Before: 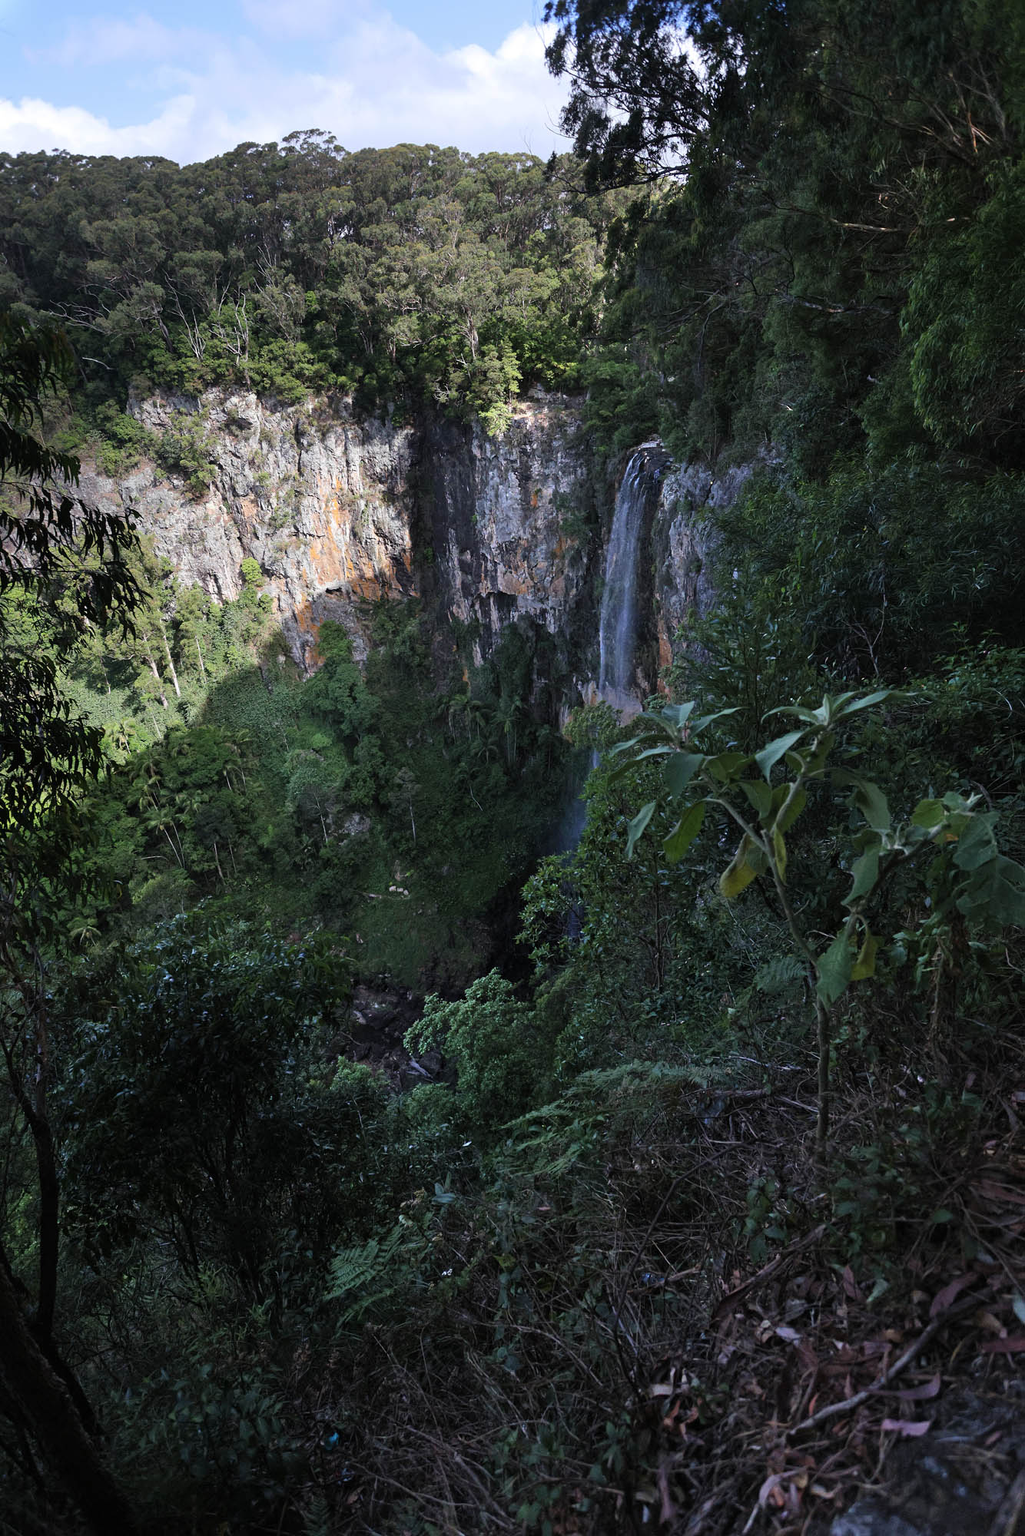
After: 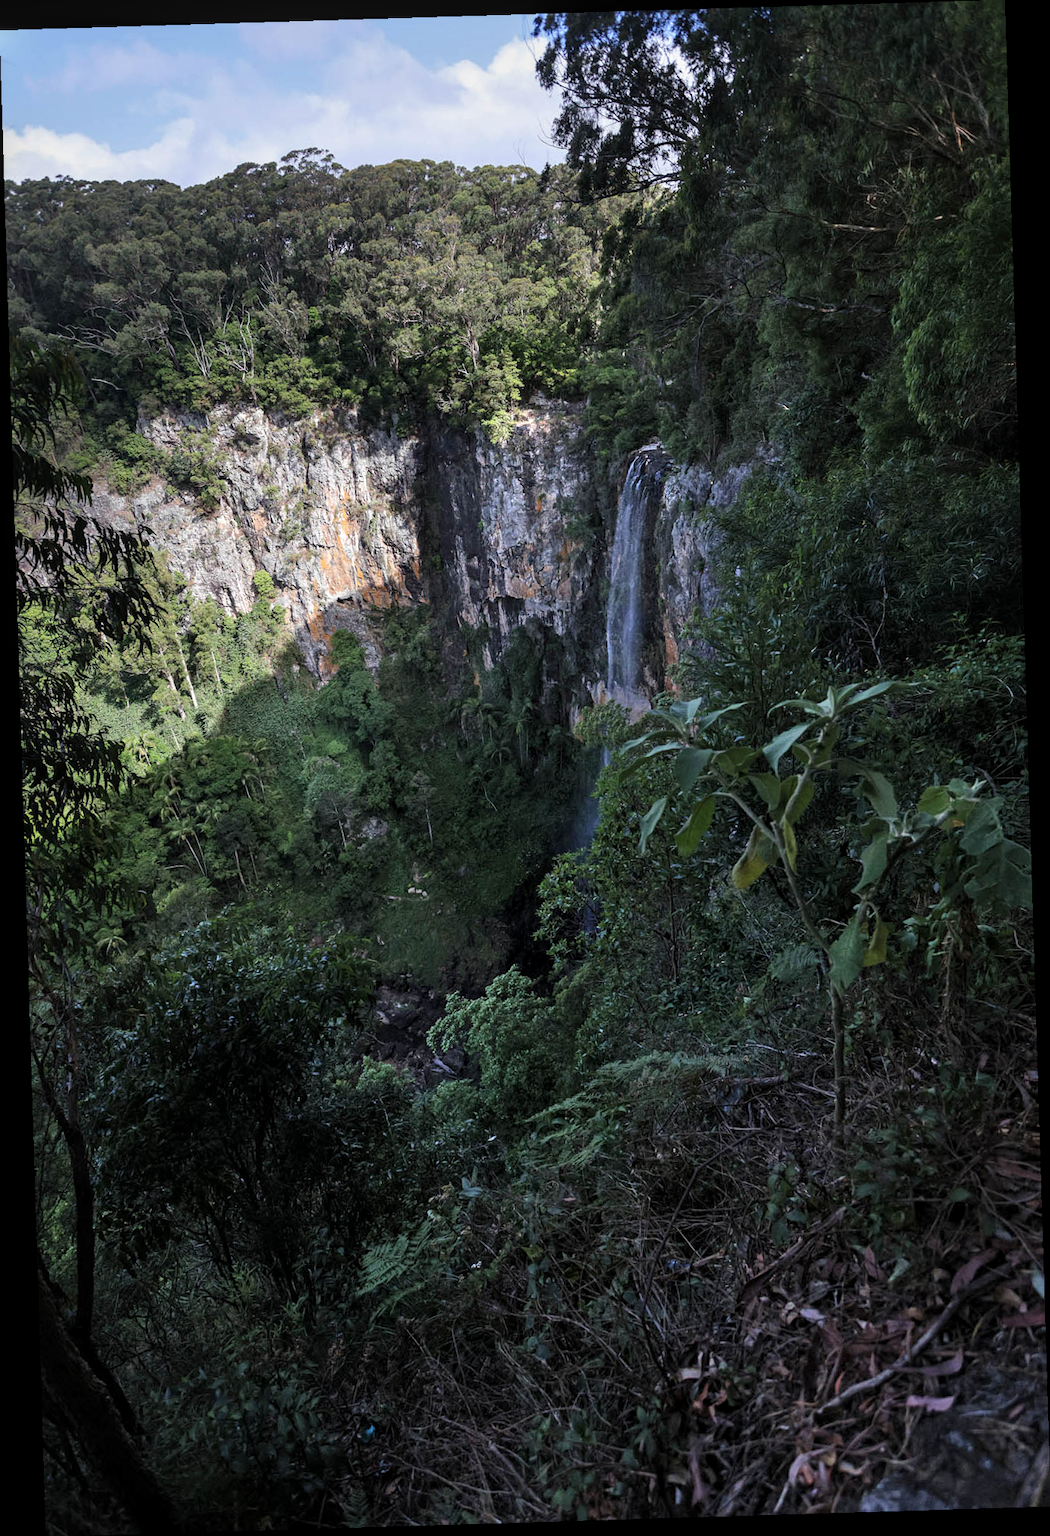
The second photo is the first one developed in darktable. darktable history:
local contrast: on, module defaults
rotate and perspective: rotation -1.75°, automatic cropping off
